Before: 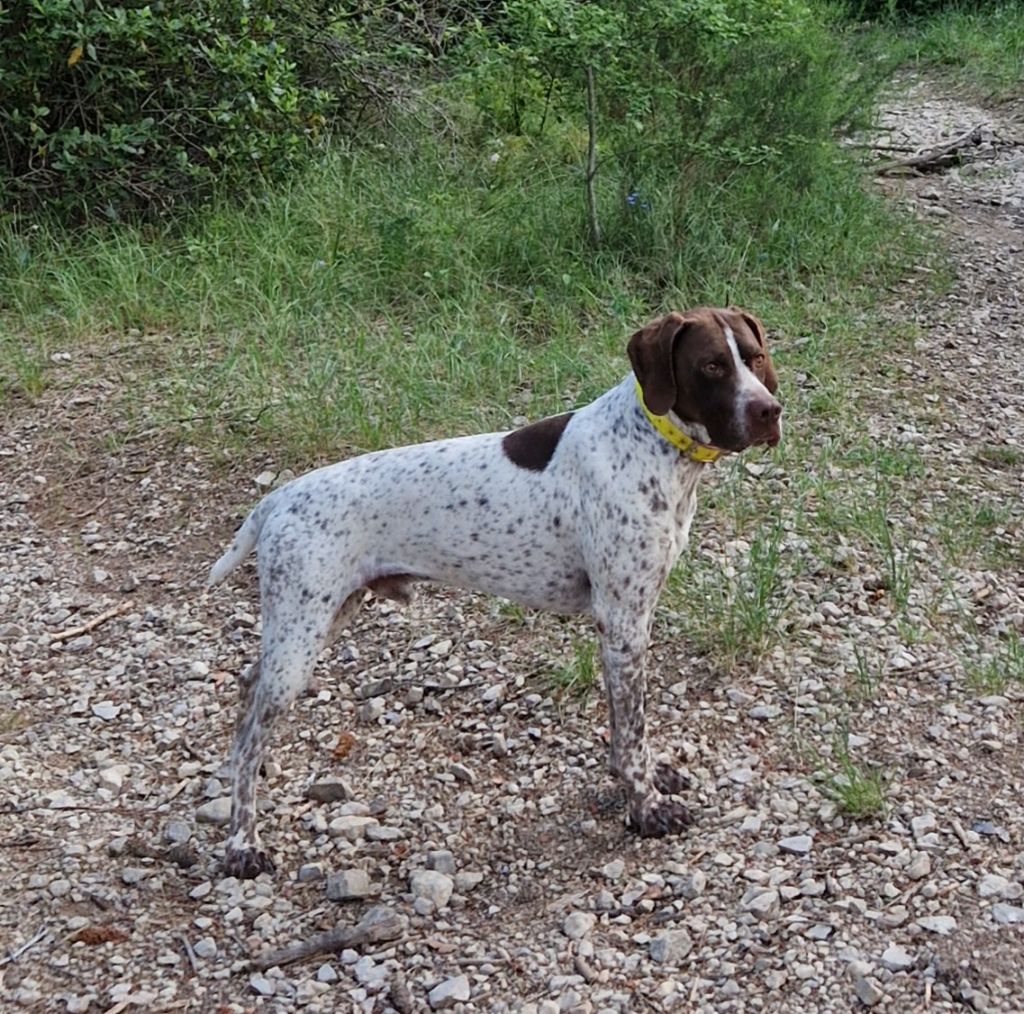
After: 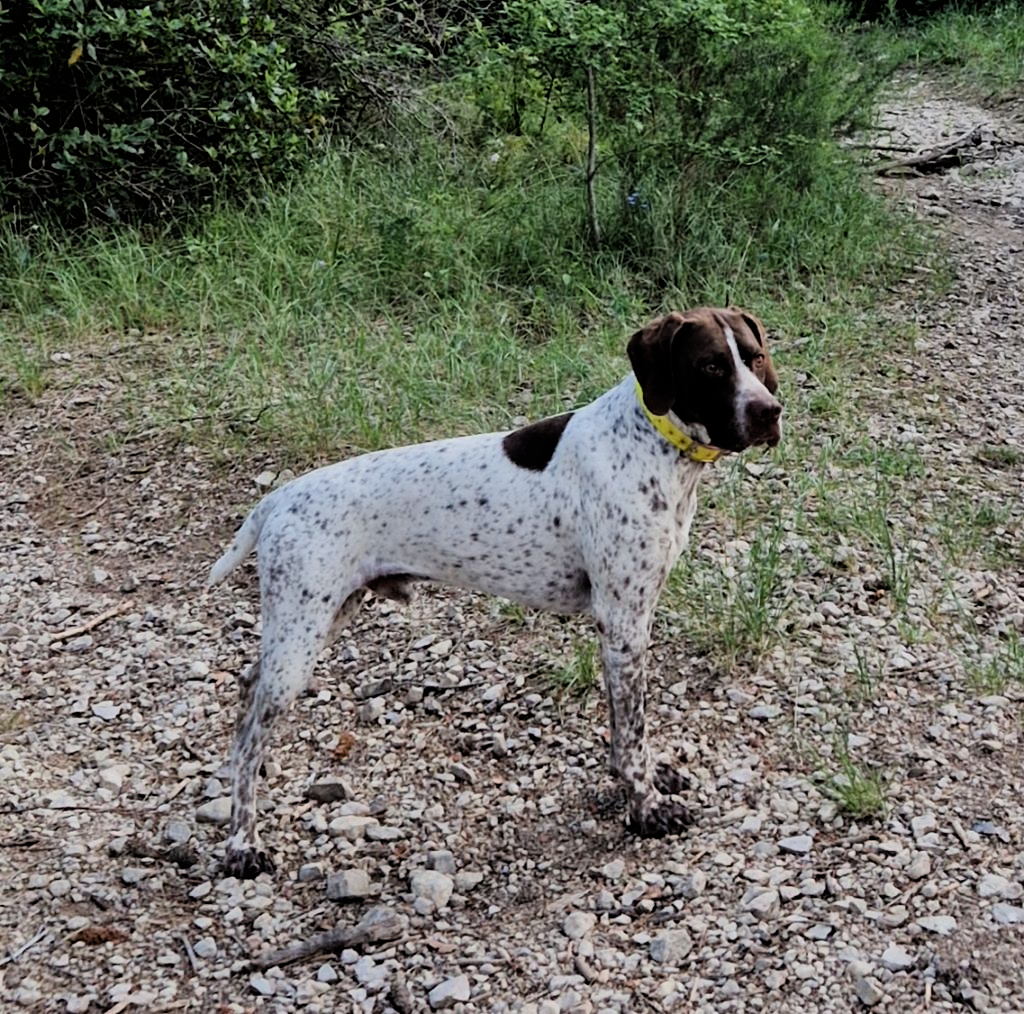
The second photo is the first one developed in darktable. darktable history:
filmic rgb: black relative exposure -5.05 EV, white relative exposure 3.98 EV, threshold 5.99 EV, hardness 2.88, contrast 1.297, color science v6 (2022), enable highlight reconstruction true
